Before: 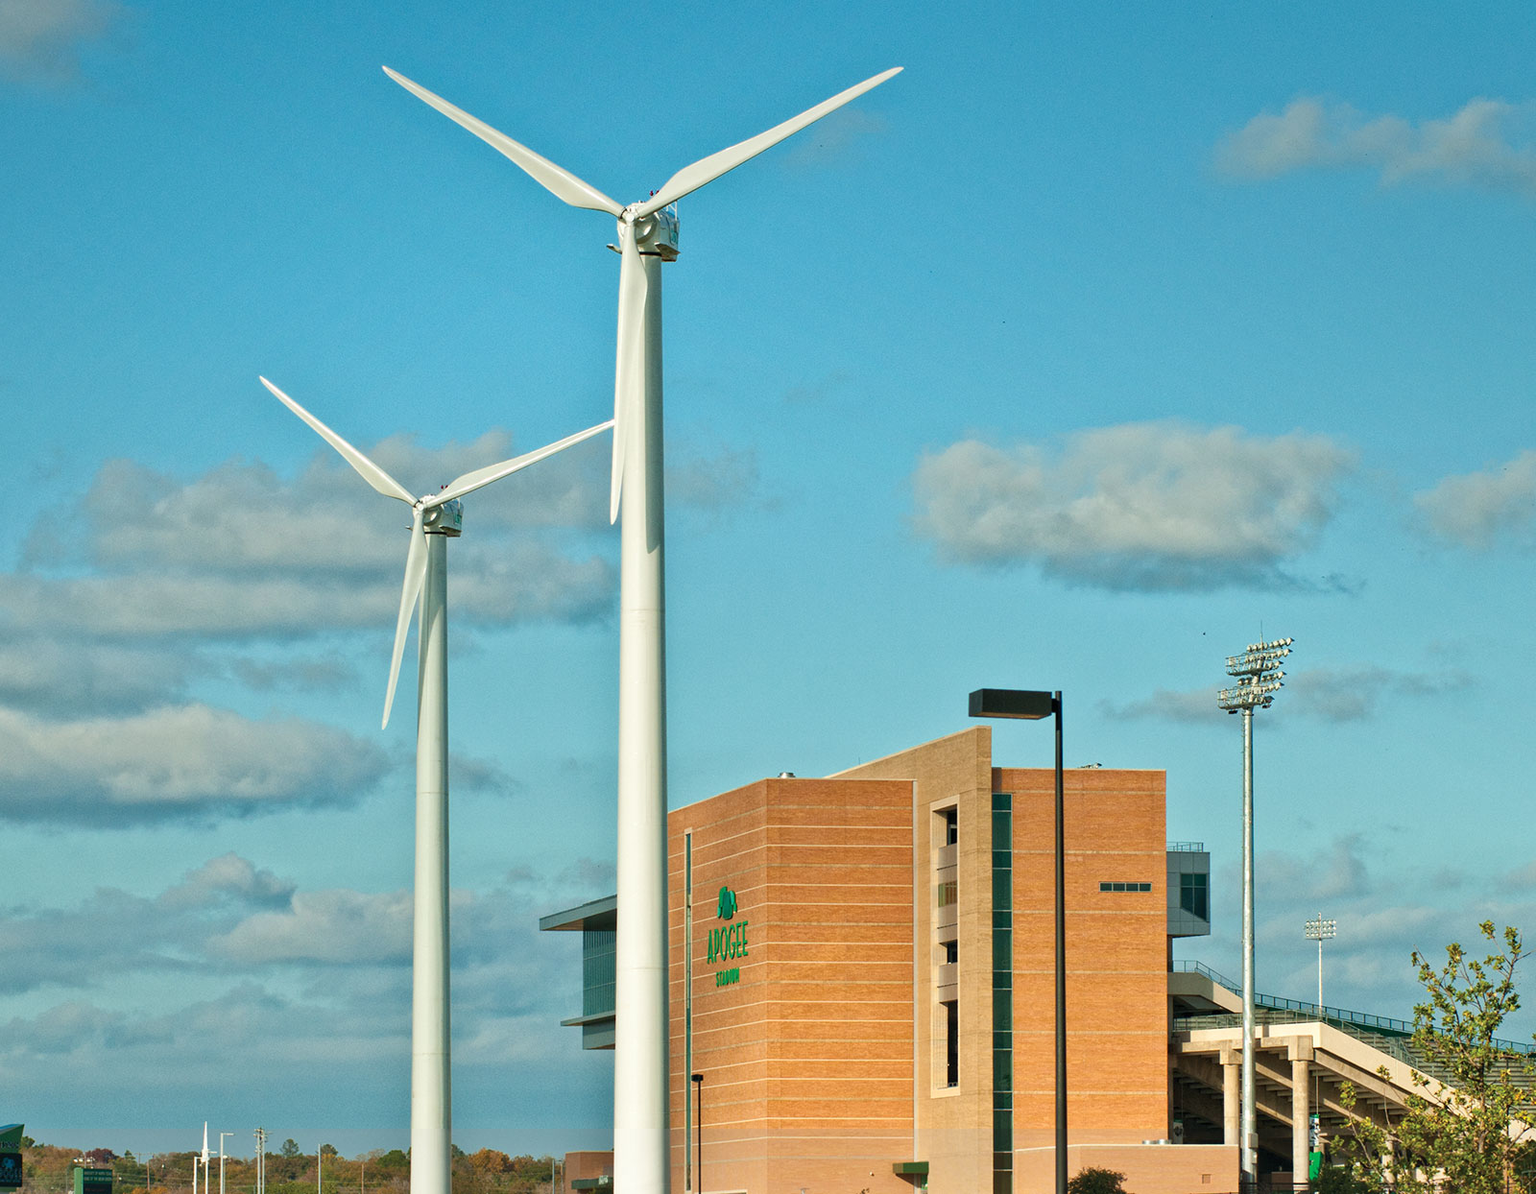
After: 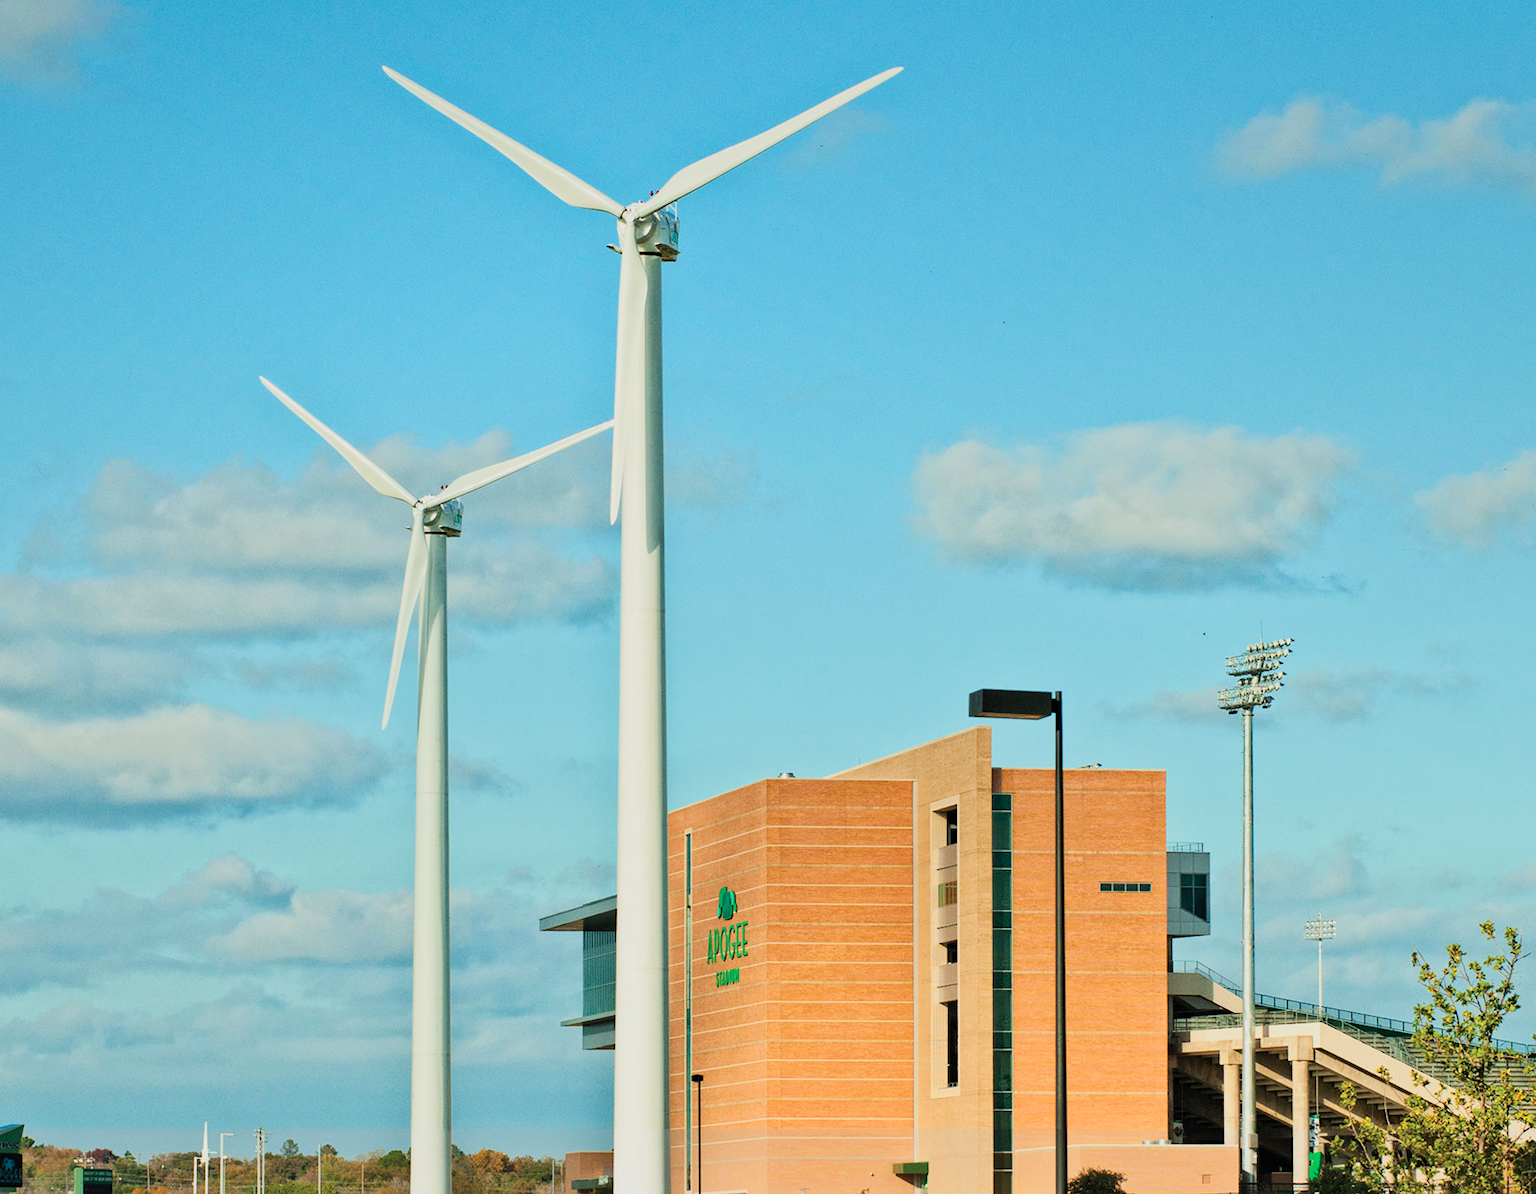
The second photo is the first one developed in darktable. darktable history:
contrast brightness saturation: contrast 0.2, brightness 0.16, saturation 0.22
filmic rgb: black relative exposure -7.32 EV, white relative exposure 5.09 EV, hardness 3.2
